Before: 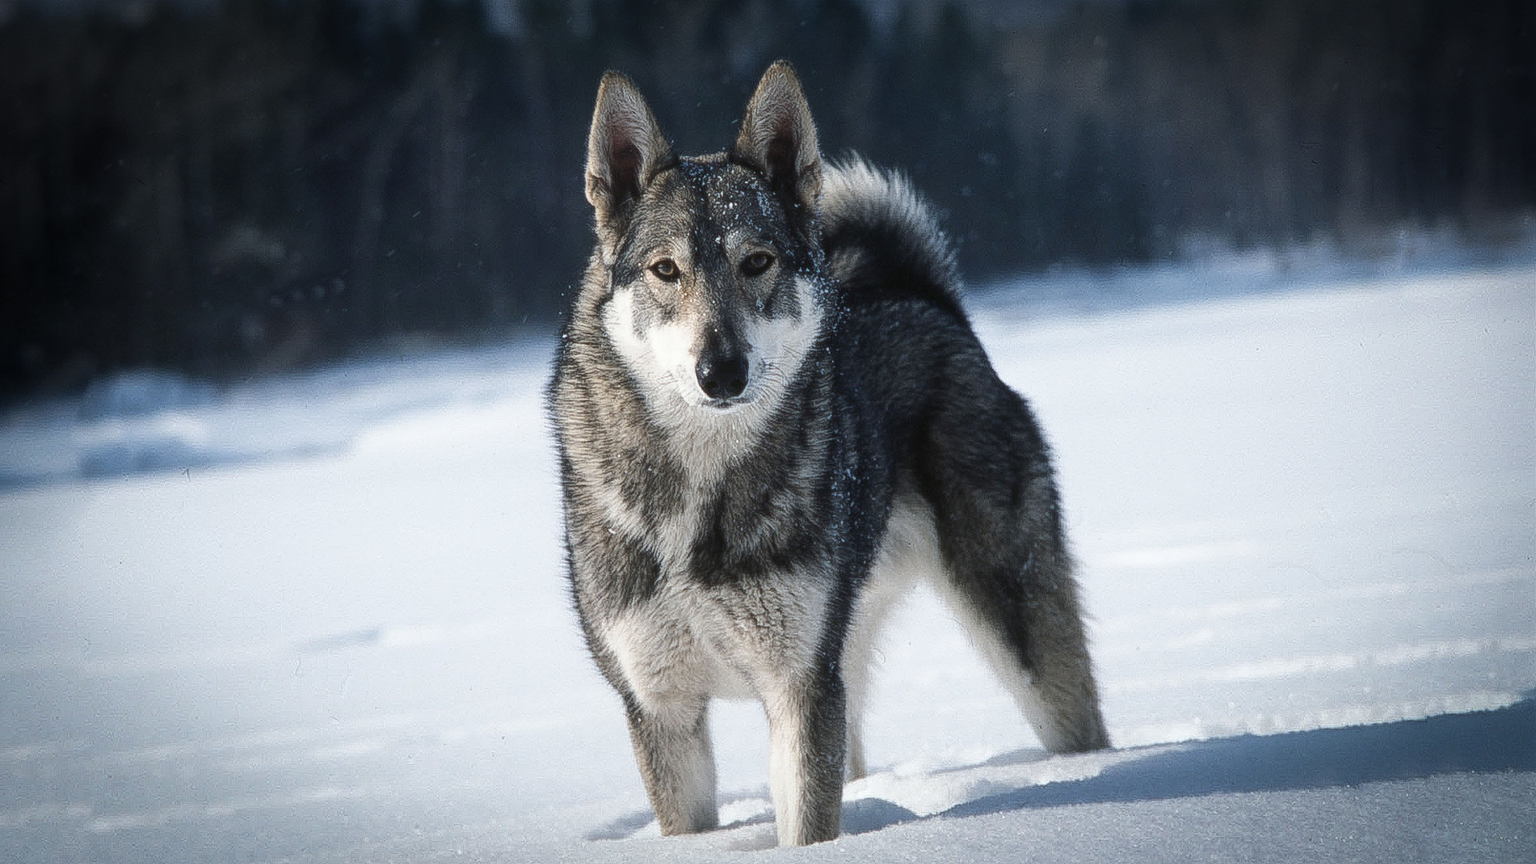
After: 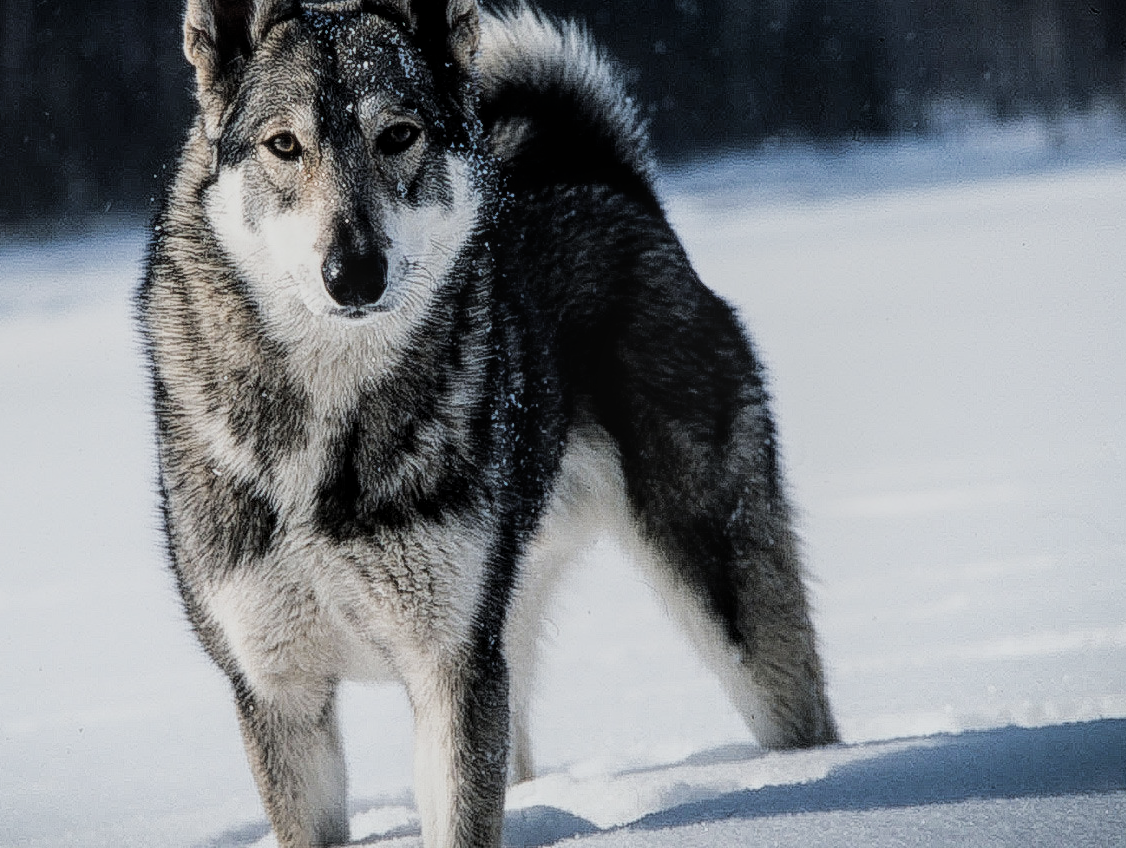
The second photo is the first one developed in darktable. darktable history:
crop and rotate: left 28.59%, top 17.924%, right 12.742%, bottom 3.481%
local contrast: on, module defaults
filmic rgb: black relative exposure -5.09 EV, white relative exposure 3.96 EV, hardness 2.88, contrast 1.199, highlights saturation mix -30.67%
